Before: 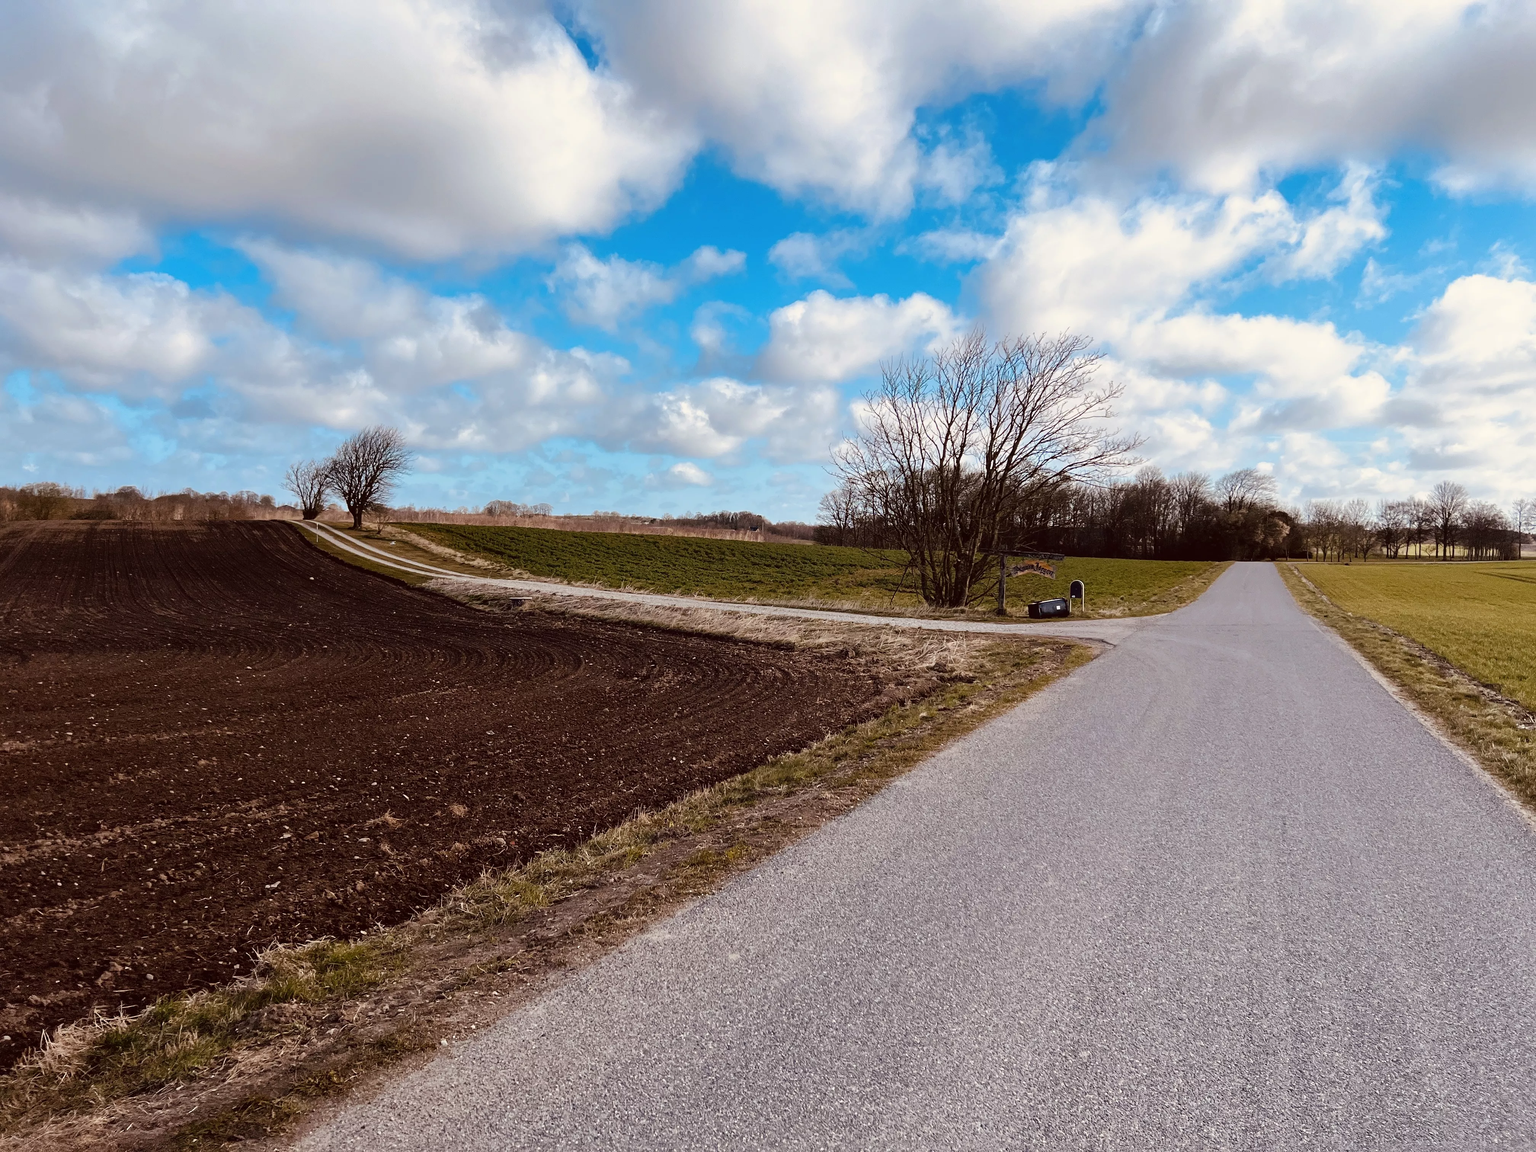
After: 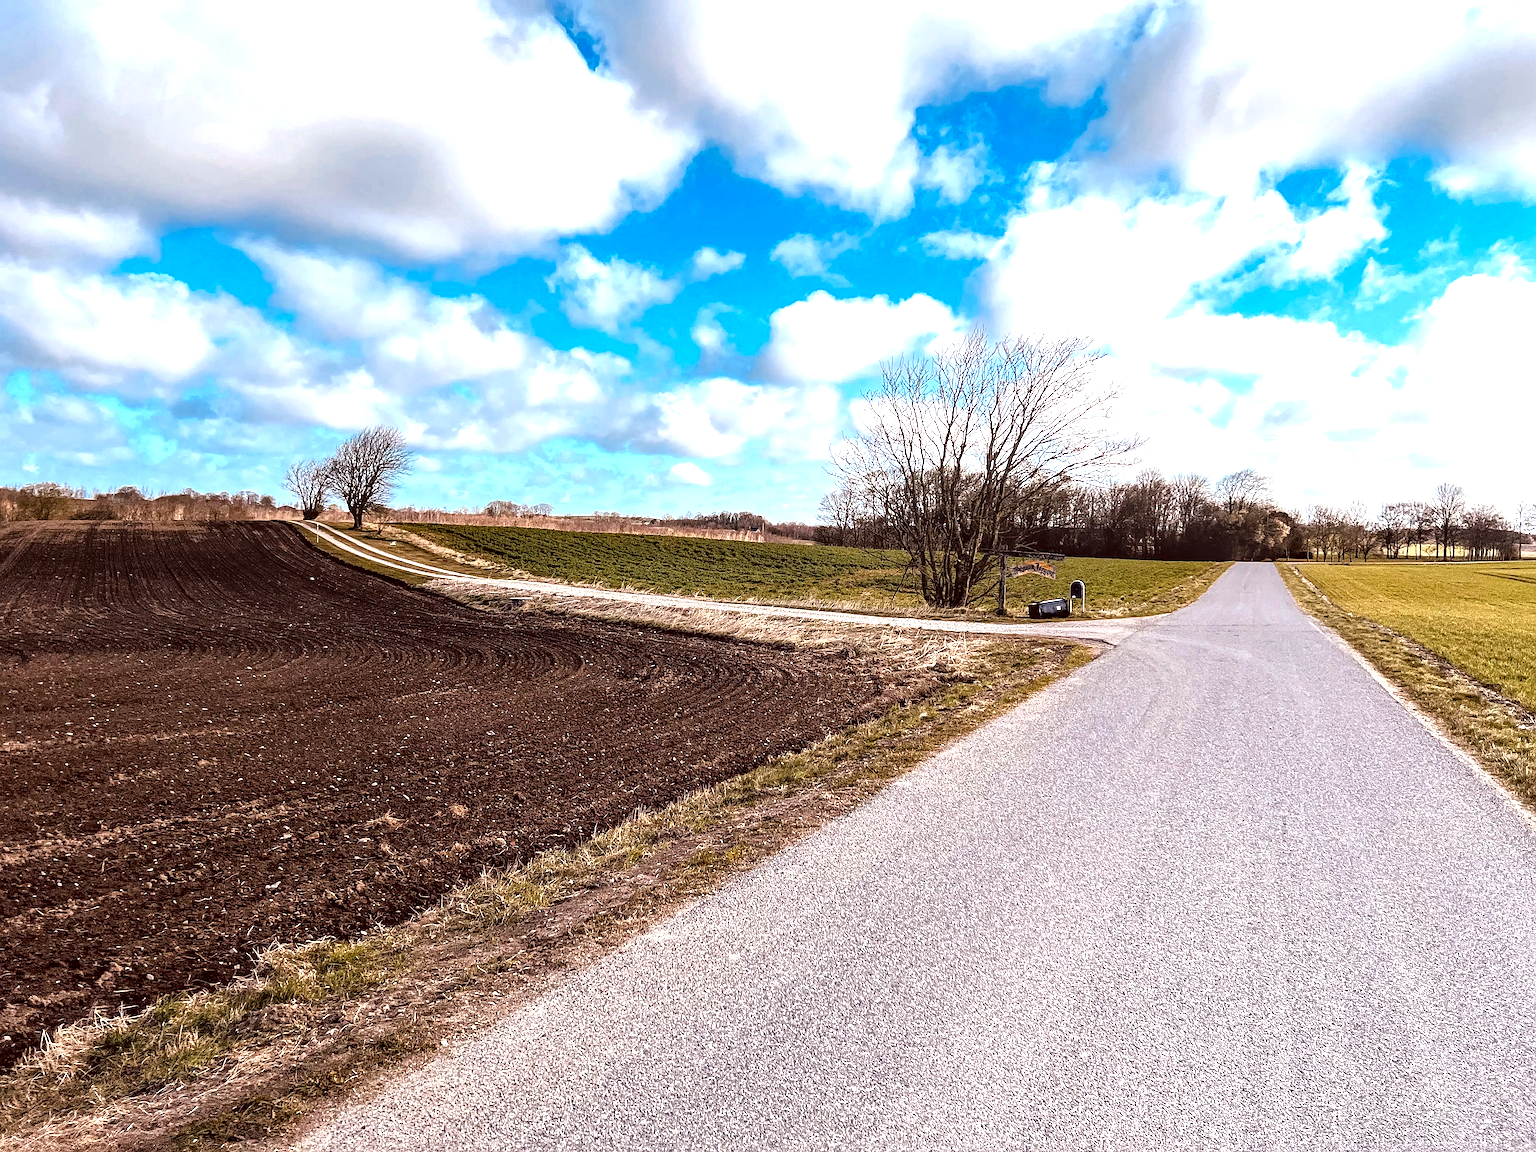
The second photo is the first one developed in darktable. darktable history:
haze removal: adaptive false
local contrast: highlights 23%, detail 150%
color zones: curves: ch0 [(0, 0.5) (0.143, 0.5) (0.286, 0.5) (0.429, 0.5) (0.62, 0.489) (0.714, 0.445) (0.844, 0.496) (1, 0.5)]; ch1 [(0, 0.5) (0.143, 0.5) (0.286, 0.5) (0.429, 0.5) (0.571, 0.5) (0.714, 0.523) (0.857, 0.5) (1, 0.5)]
exposure: black level correction 0, exposure 0.7 EV, compensate exposure bias true, compensate highlight preservation false
tone equalizer: -8 EV -0.43 EV, -7 EV -0.382 EV, -6 EV -0.301 EV, -5 EV -0.218 EV, -3 EV 0.235 EV, -2 EV 0.313 EV, -1 EV 0.414 EV, +0 EV 0.436 EV
sharpen: on, module defaults
